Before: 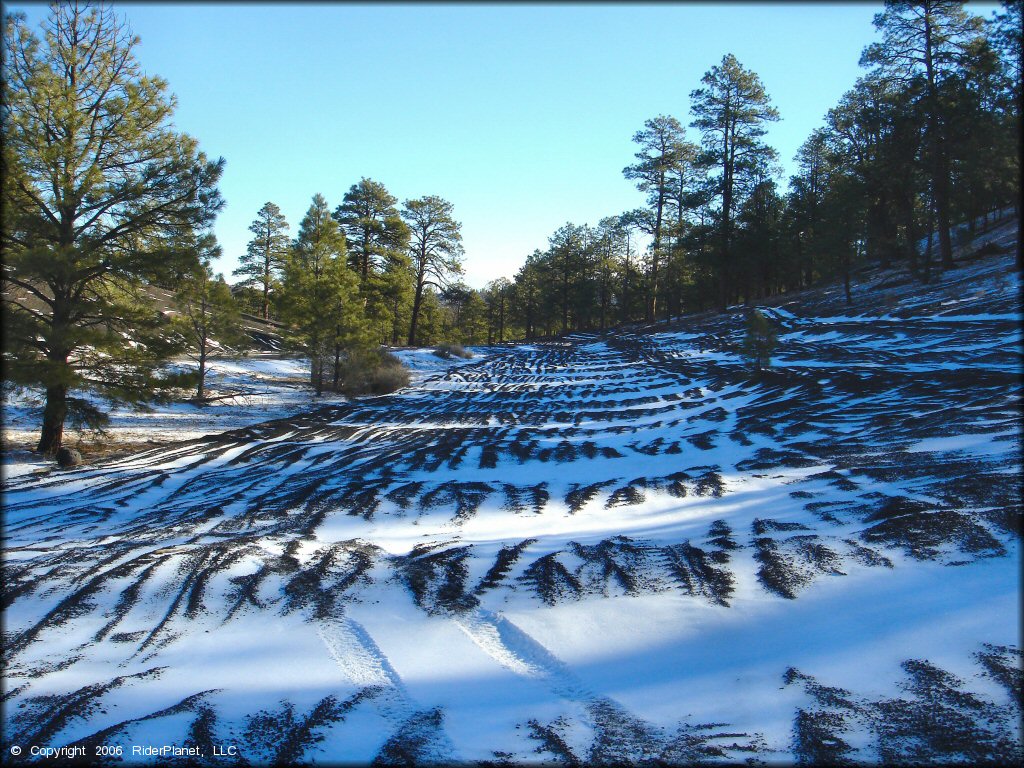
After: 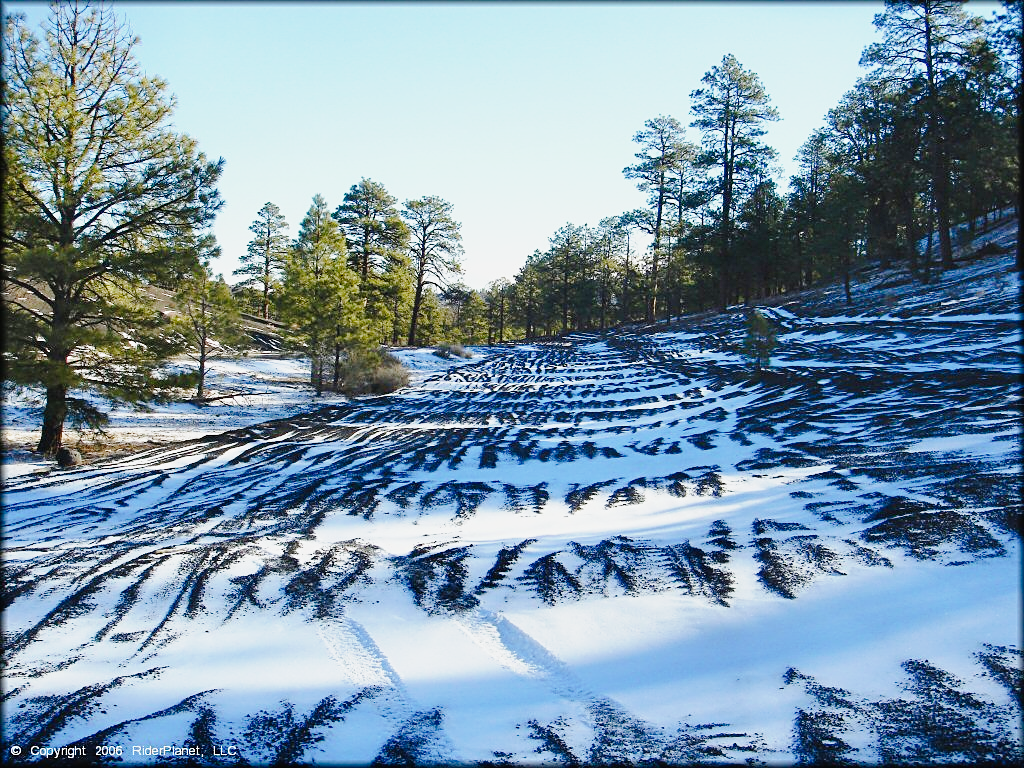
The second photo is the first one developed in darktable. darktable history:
base curve: curves: ch0 [(0, 0) (0.088, 0.125) (0.176, 0.251) (0.354, 0.501) (0.613, 0.749) (1, 0.877)], preserve colors none
sharpen: amount 0.491
tone curve: curves: ch0 [(0, 0) (0.003, 0.012) (0.011, 0.014) (0.025, 0.019) (0.044, 0.028) (0.069, 0.039) (0.1, 0.056) (0.136, 0.093) (0.177, 0.147) (0.224, 0.214) (0.277, 0.29) (0.335, 0.381) (0.399, 0.476) (0.468, 0.557) (0.543, 0.635) (0.623, 0.697) (0.709, 0.764) (0.801, 0.831) (0.898, 0.917) (1, 1)], preserve colors none
